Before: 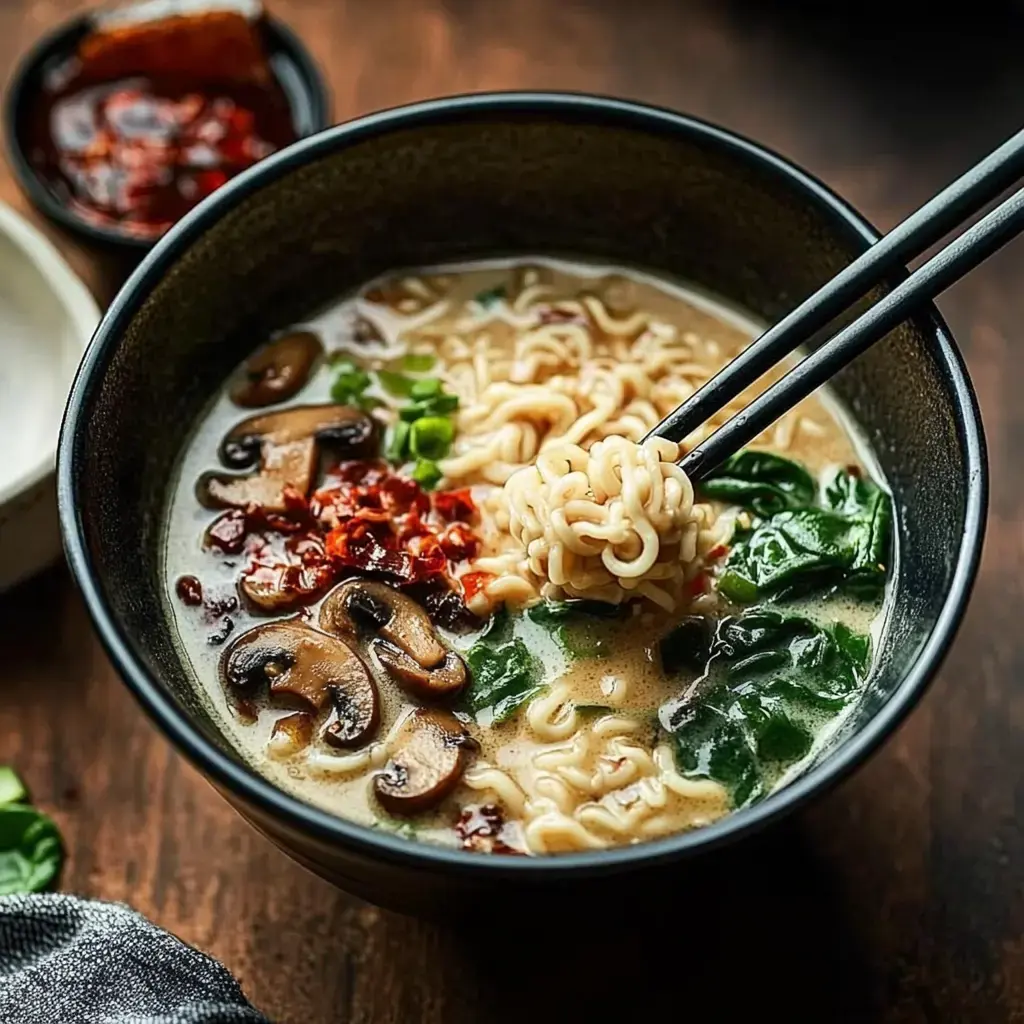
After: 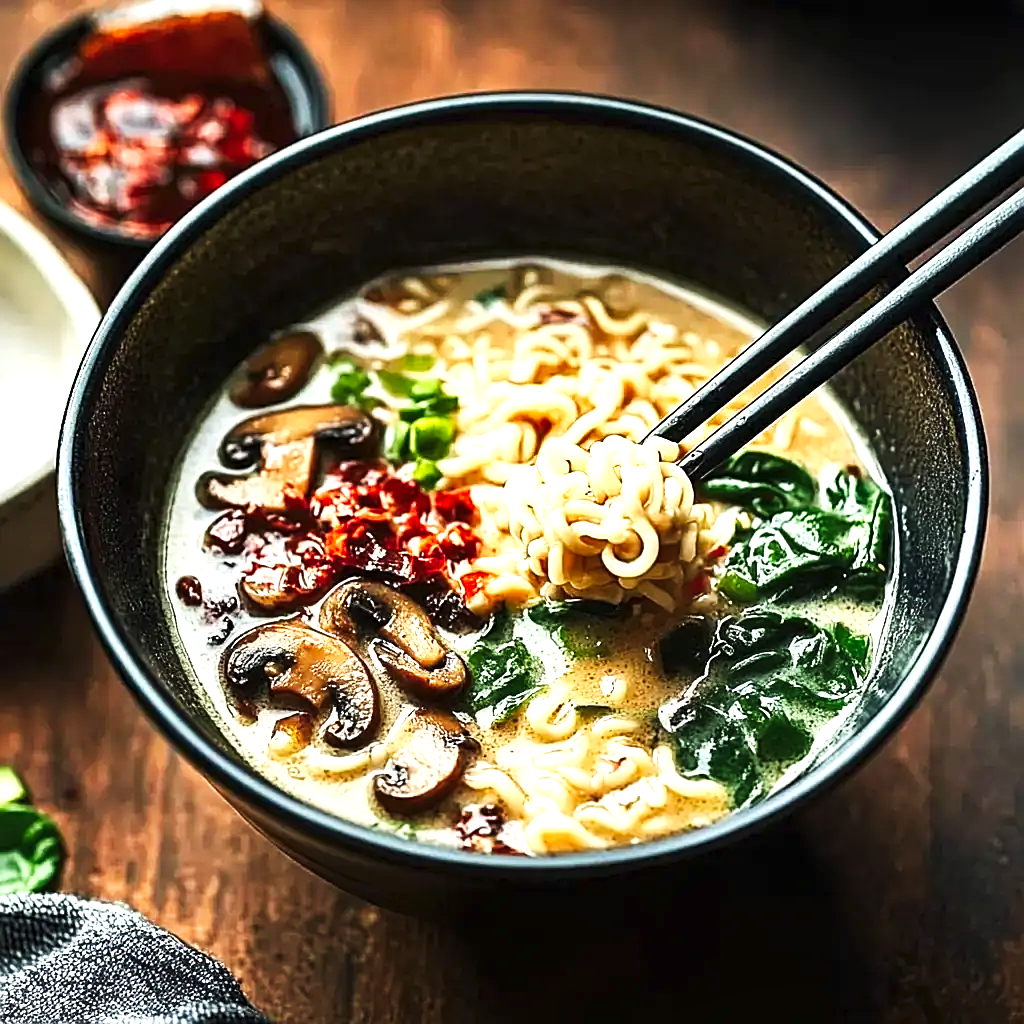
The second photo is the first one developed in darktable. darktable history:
sharpen: on, module defaults
exposure: black level correction 0, exposure 1 EV, compensate highlight preservation false
tone curve: curves: ch0 [(0, 0) (0.003, 0.003) (0.011, 0.012) (0.025, 0.024) (0.044, 0.039) (0.069, 0.052) (0.1, 0.072) (0.136, 0.097) (0.177, 0.128) (0.224, 0.168) (0.277, 0.217) (0.335, 0.276) (0.399, 0.345) (0.468, 0.429) (0.543, 0.524) (0.623, 0.628) (0.709, 0.732) (0.801, 0.829) (0.898, 0.919) (1, 1)], preserve colors none
shadows and highlights: shadows 6.7, soften with gaussian
